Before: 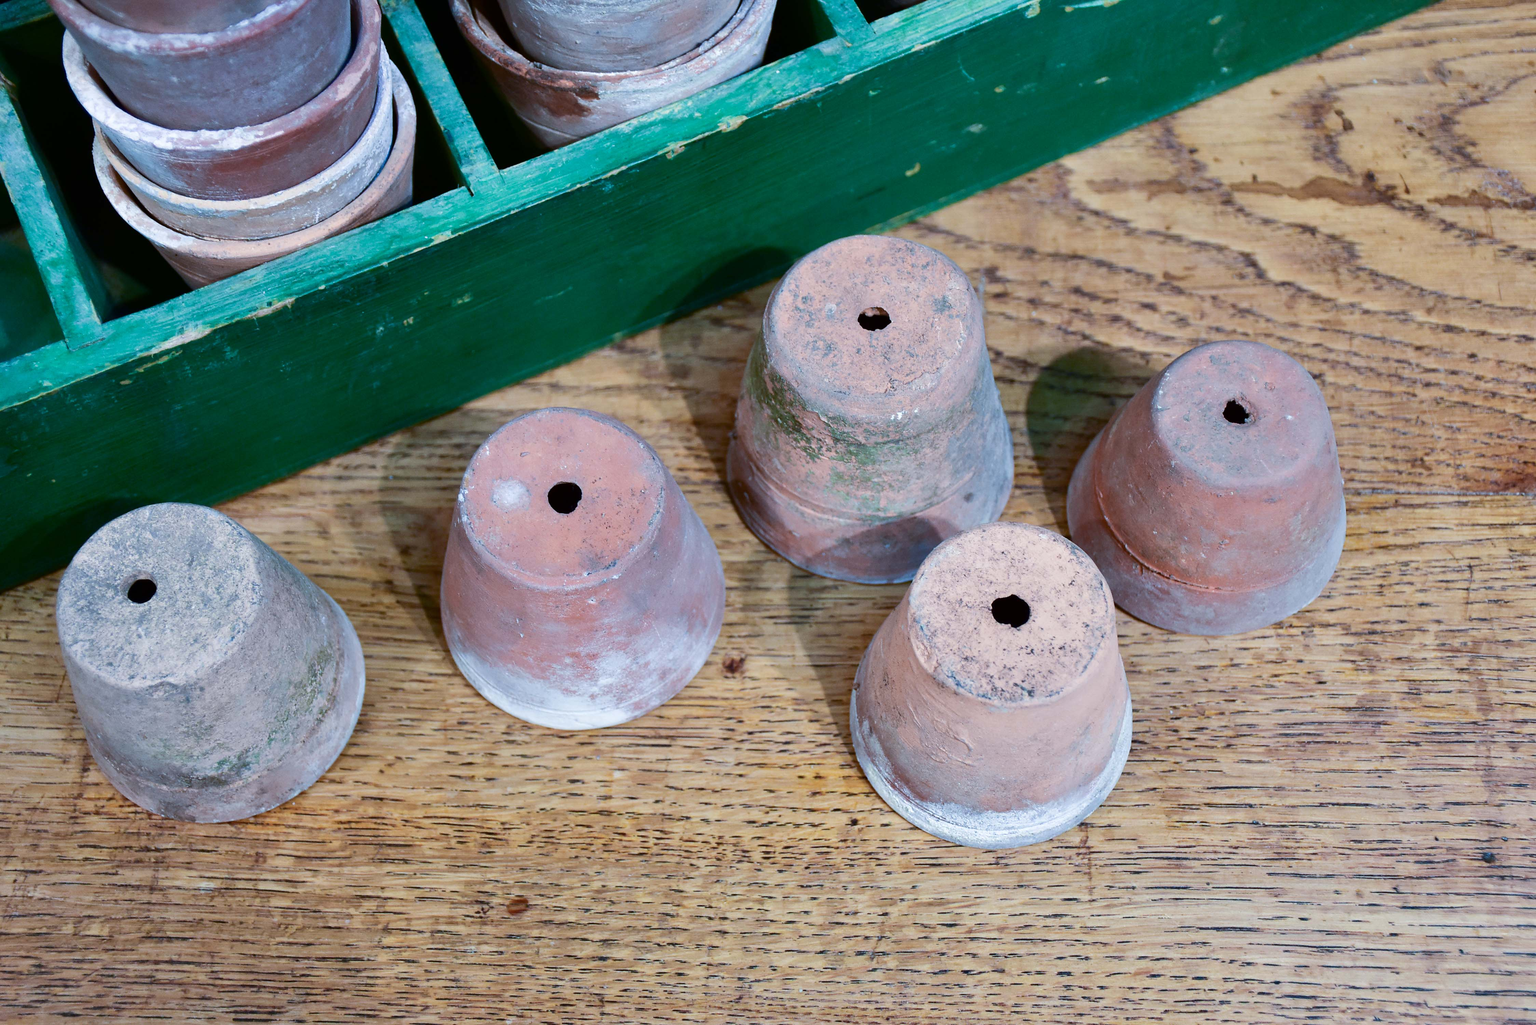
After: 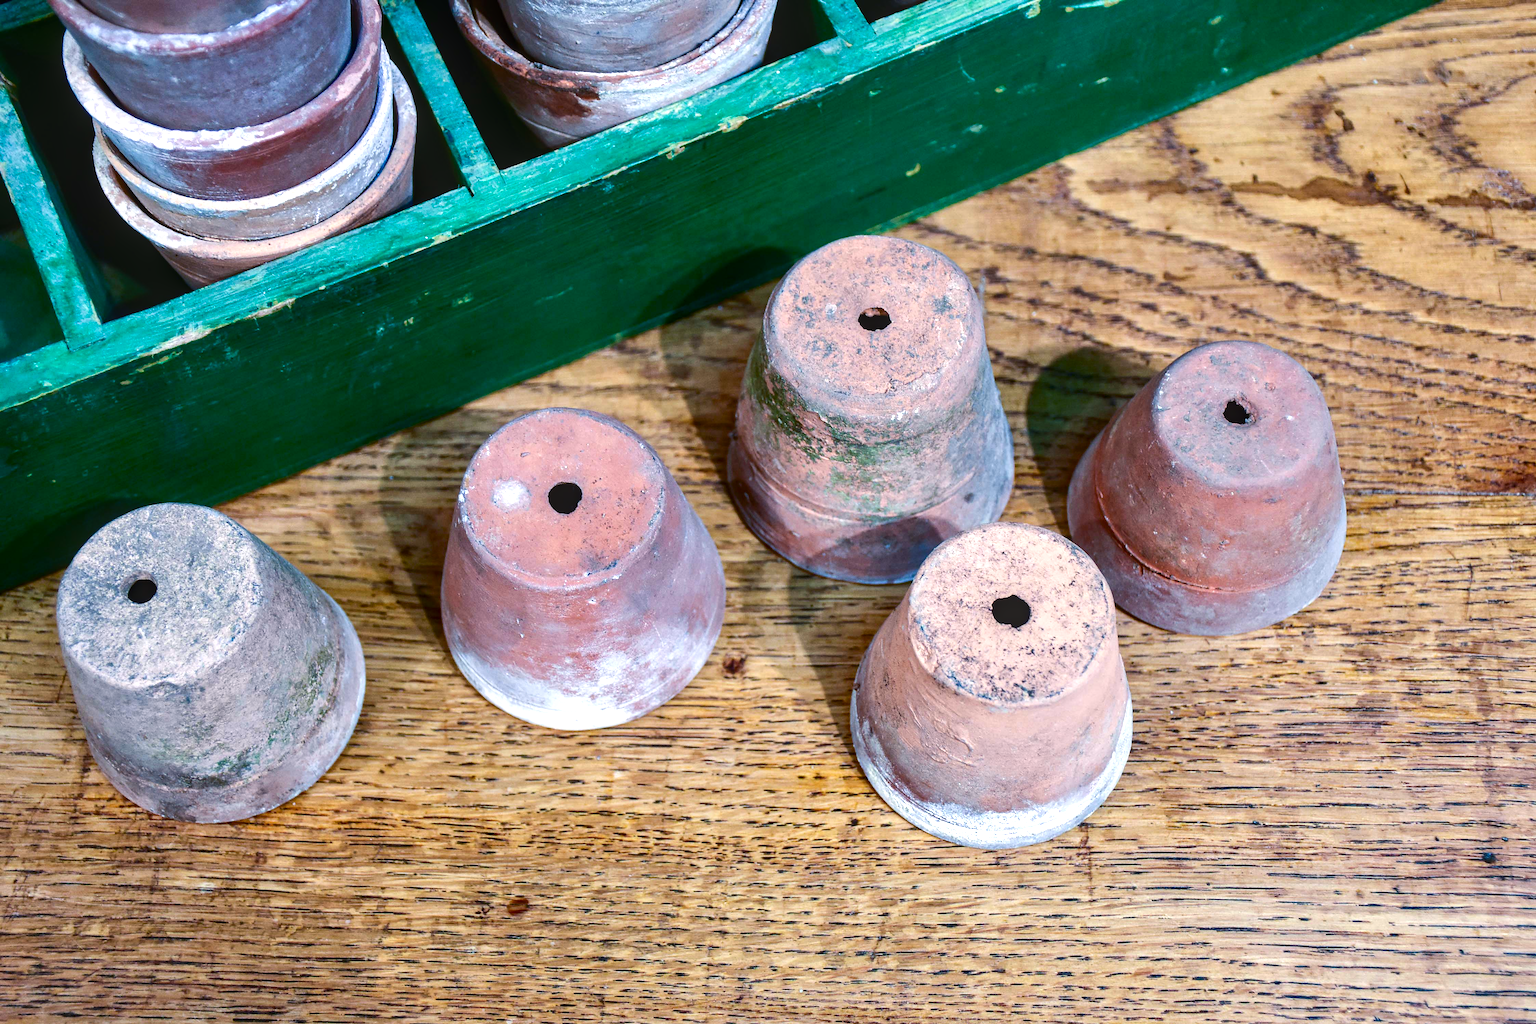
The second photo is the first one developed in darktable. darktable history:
color balance rgb: shadows lift › chroma 1%, shadows lift › hue 217.2°, power › hue 310.8°, highlights gain › chroma 1%, highlights gain › hue 54°, global offset › luminance 0.5%, global offset › hue 171.6°, perceptual saturation grading › global saturation 14.09%, perceptual saturation grading › highlights -25%, perceptual saturation grading › shadows 30%, perceptual brilliance grading › highlights 13.42%, perceptual brilliance grading › mid-tones 8.05%, perceptual brilliance grading › shadows -17.45%, global vibrance 25%
color correction: highlights a* 0.816, highlights b* 2.78, saturation 1.1
local contrast: detail 130%
